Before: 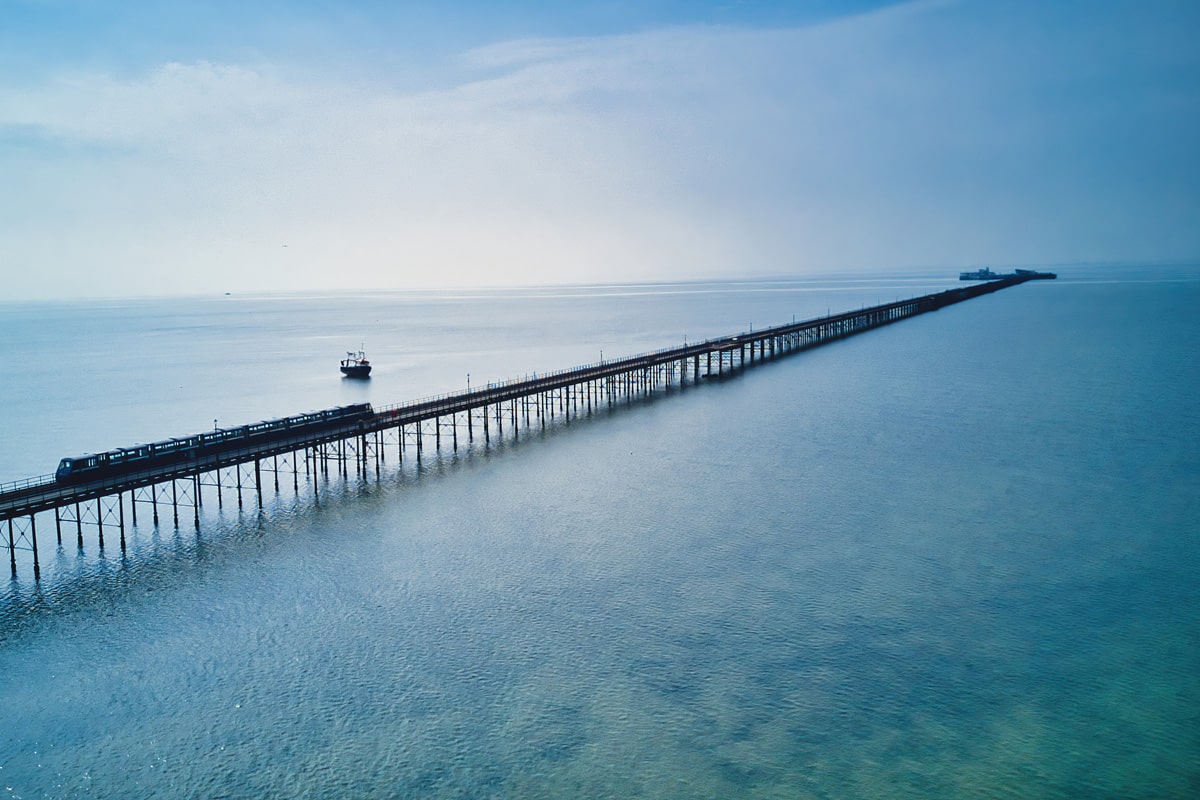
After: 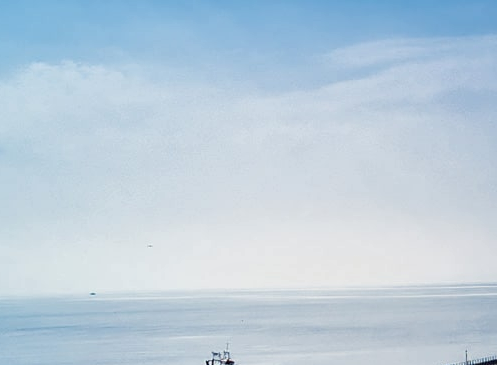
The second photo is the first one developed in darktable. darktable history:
crop and rotate: left 11.277%, top 0.055%, right 47.224%, bottom 54.245%
local contrast: highlights 88%, shadows 83%
